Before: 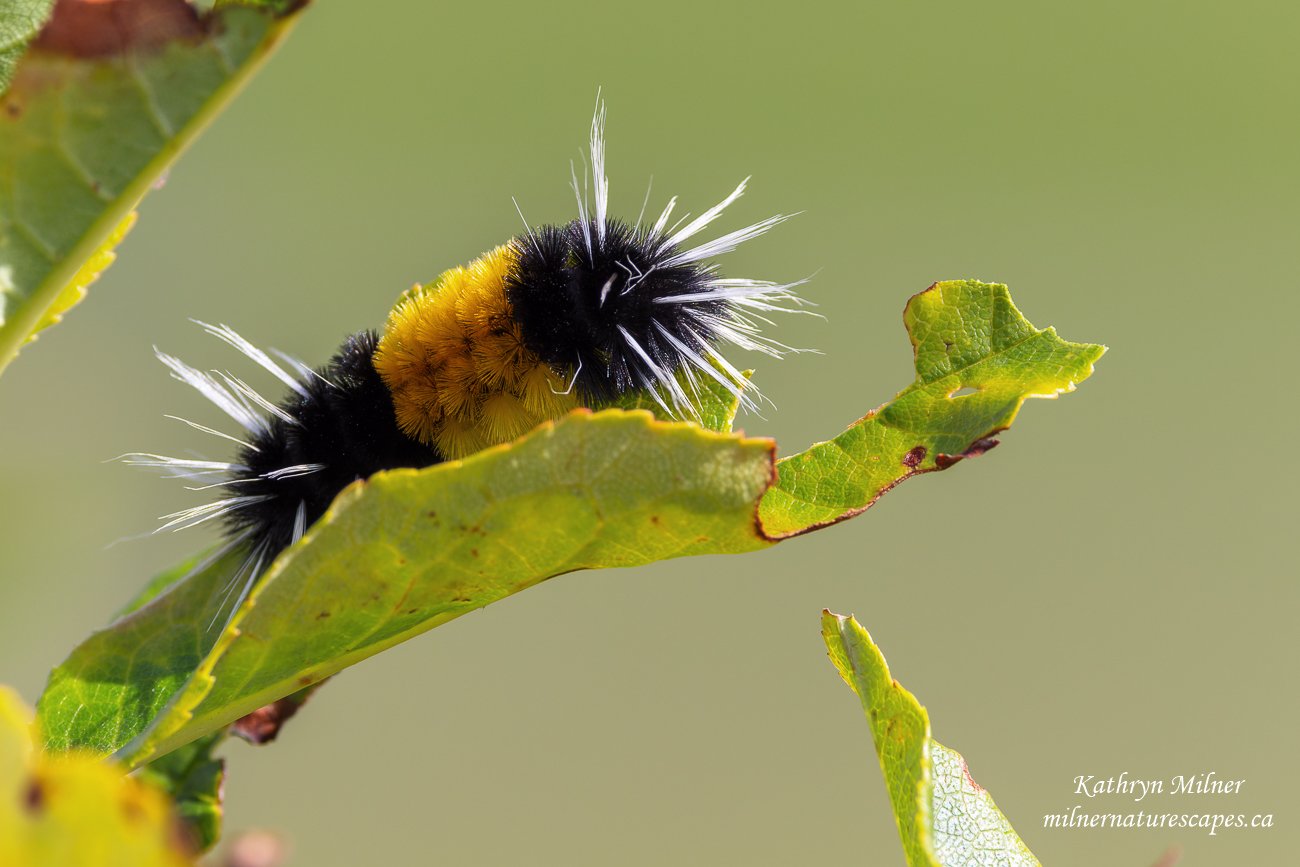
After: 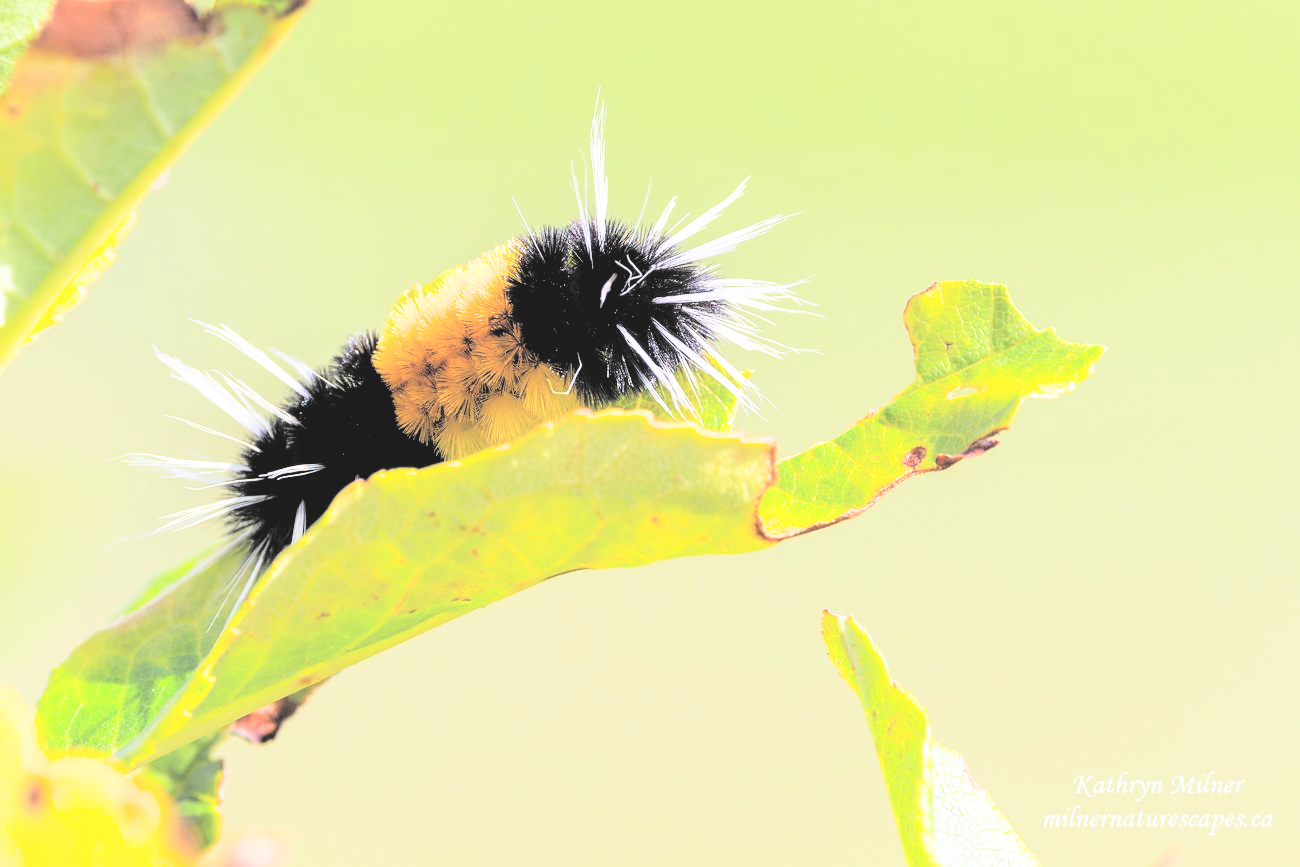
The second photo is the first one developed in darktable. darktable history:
exposure: black level correction 0, exposure 0.933 EV, compensate highlight preservation false
filmic rgb: black relative exposure -5.1 EV, white relative exposure 3.56 EV, hardness 3.19, contrast 1.41, highlights saturation mix -49.7%
contrast brightness saturation: brightness 0.981
